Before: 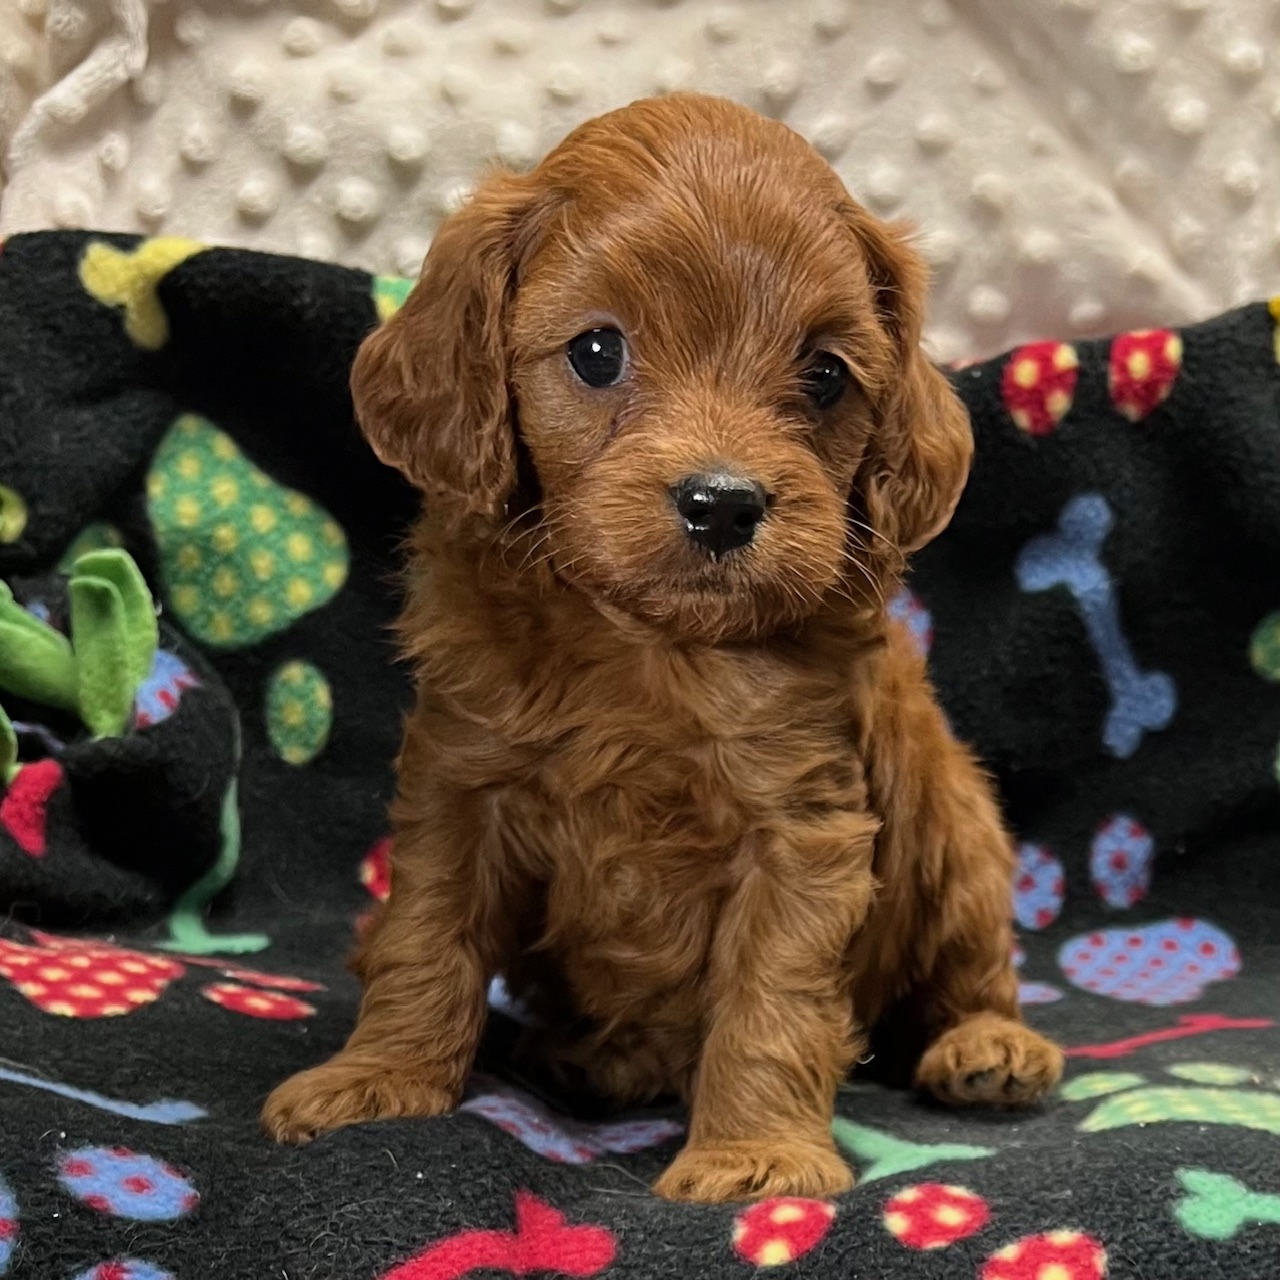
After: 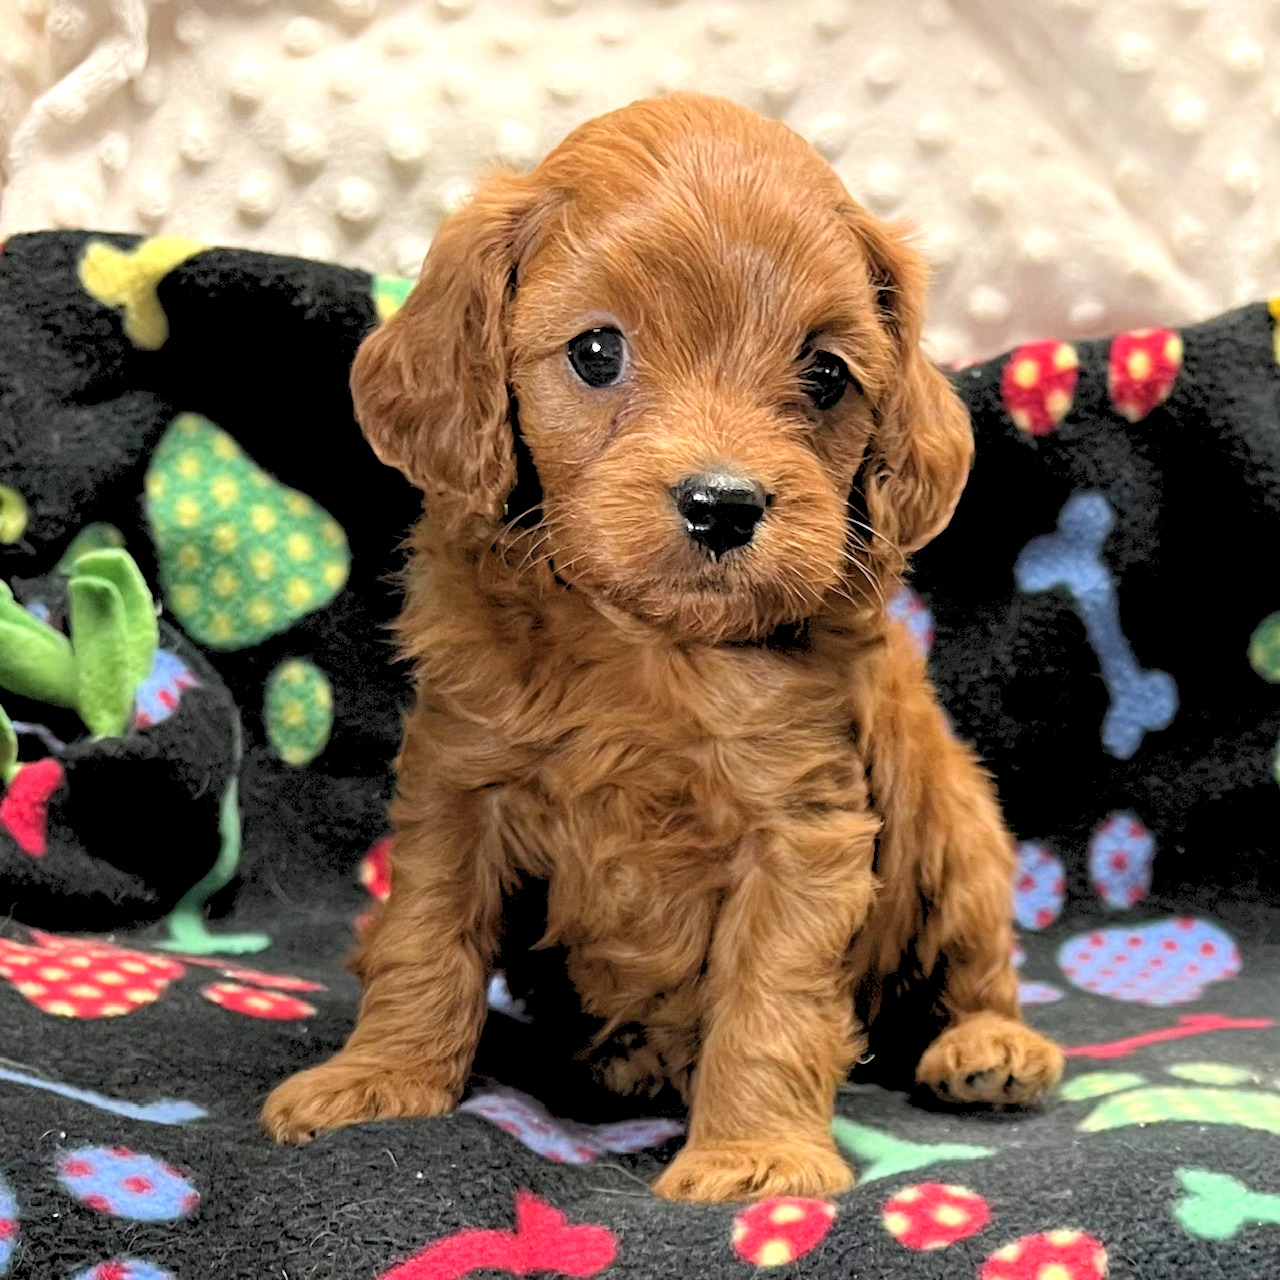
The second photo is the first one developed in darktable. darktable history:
shadows and highlights: radius 93.07, shadows -14.46, white point adjustment 0.23, highlights 31.48, compress 48.23%, highlights color adjustment 52.79%, soften with gaussian
exposure: black level correction -0.001, exposure 0.9 EV, compensate exposure bias true, compensate highlight preservation false
rgb levels: preserve colors sum RGB, levels [[0.038, 0.433, 0.934], [0, 0.5, 1], [0, 0.5, 1]]
